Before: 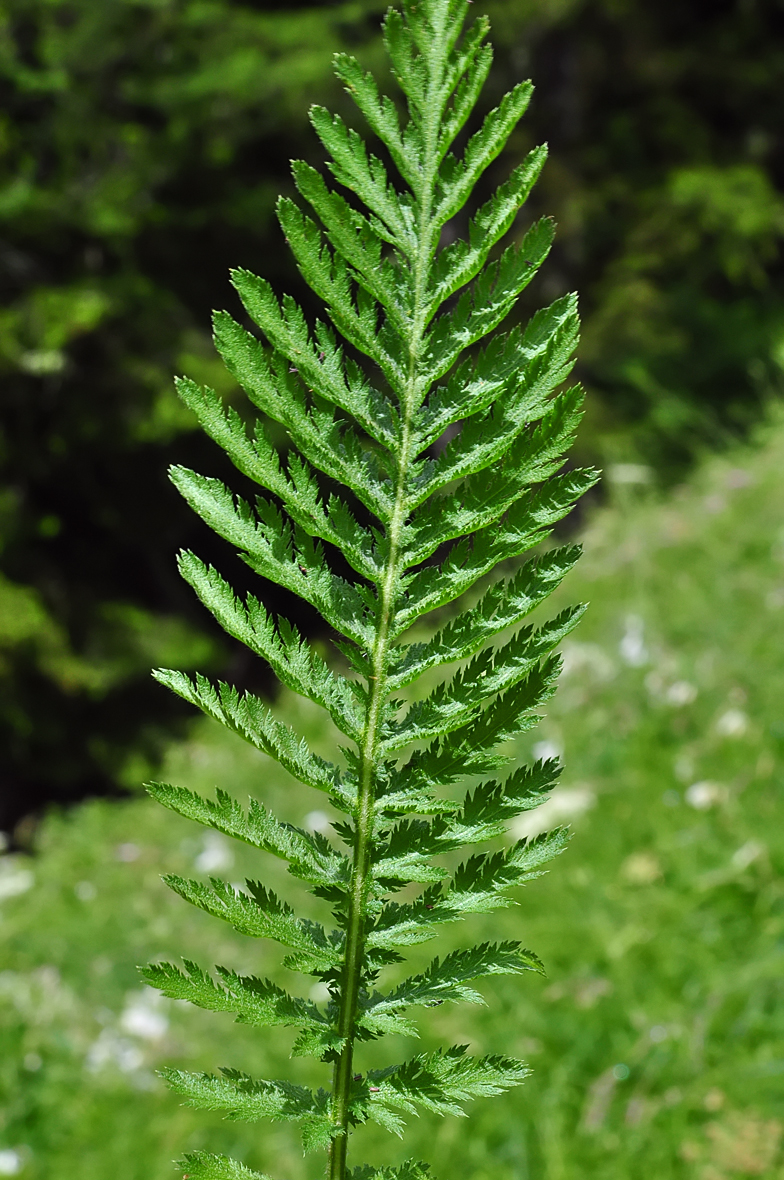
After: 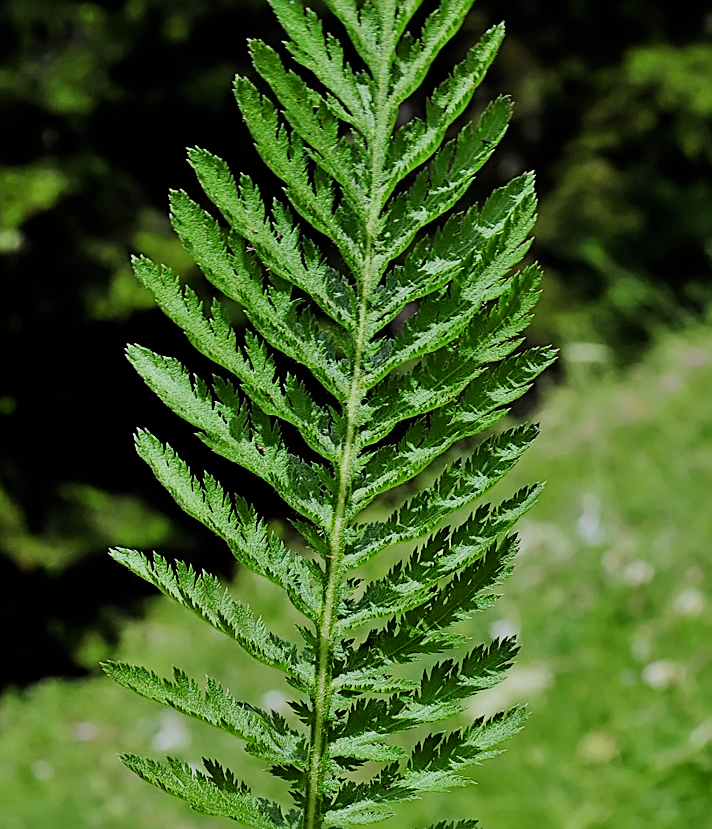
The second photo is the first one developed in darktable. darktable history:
sharpen: radius 2.531, amount 0.628
crop: left 5.596%, top 10.314%, right 3.534%, bottom 19.395%
filmic rgb: black relative exposure -6.15 EV, white relative exposure 6.96 EV, hardness 2.23, color science v6 (2022)
